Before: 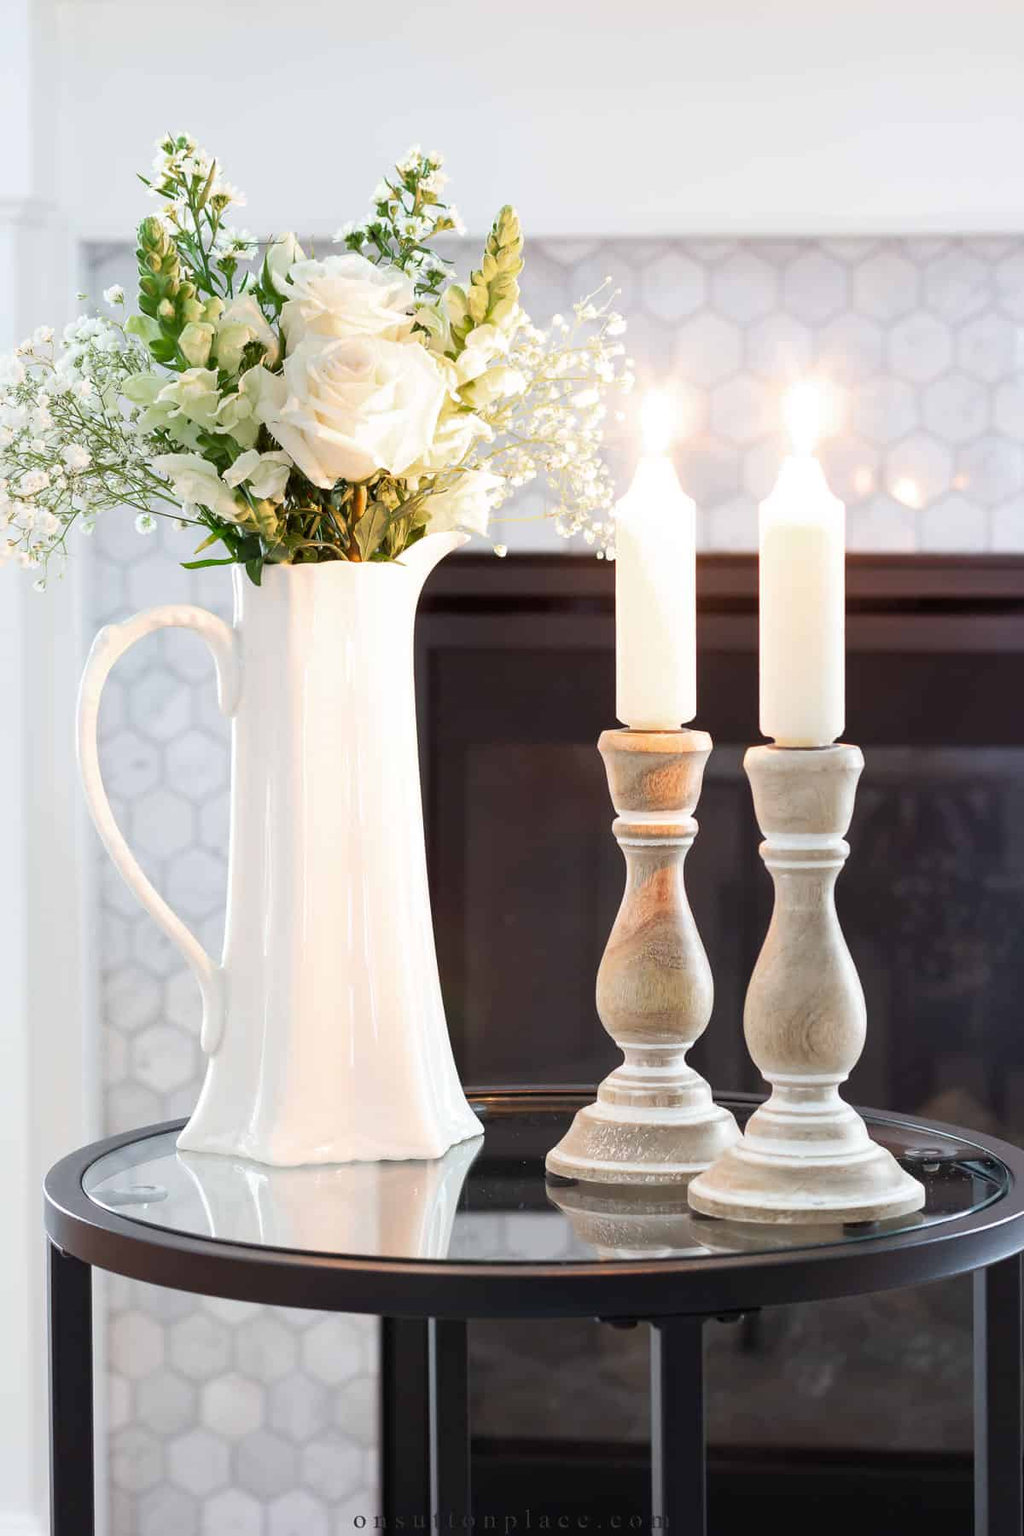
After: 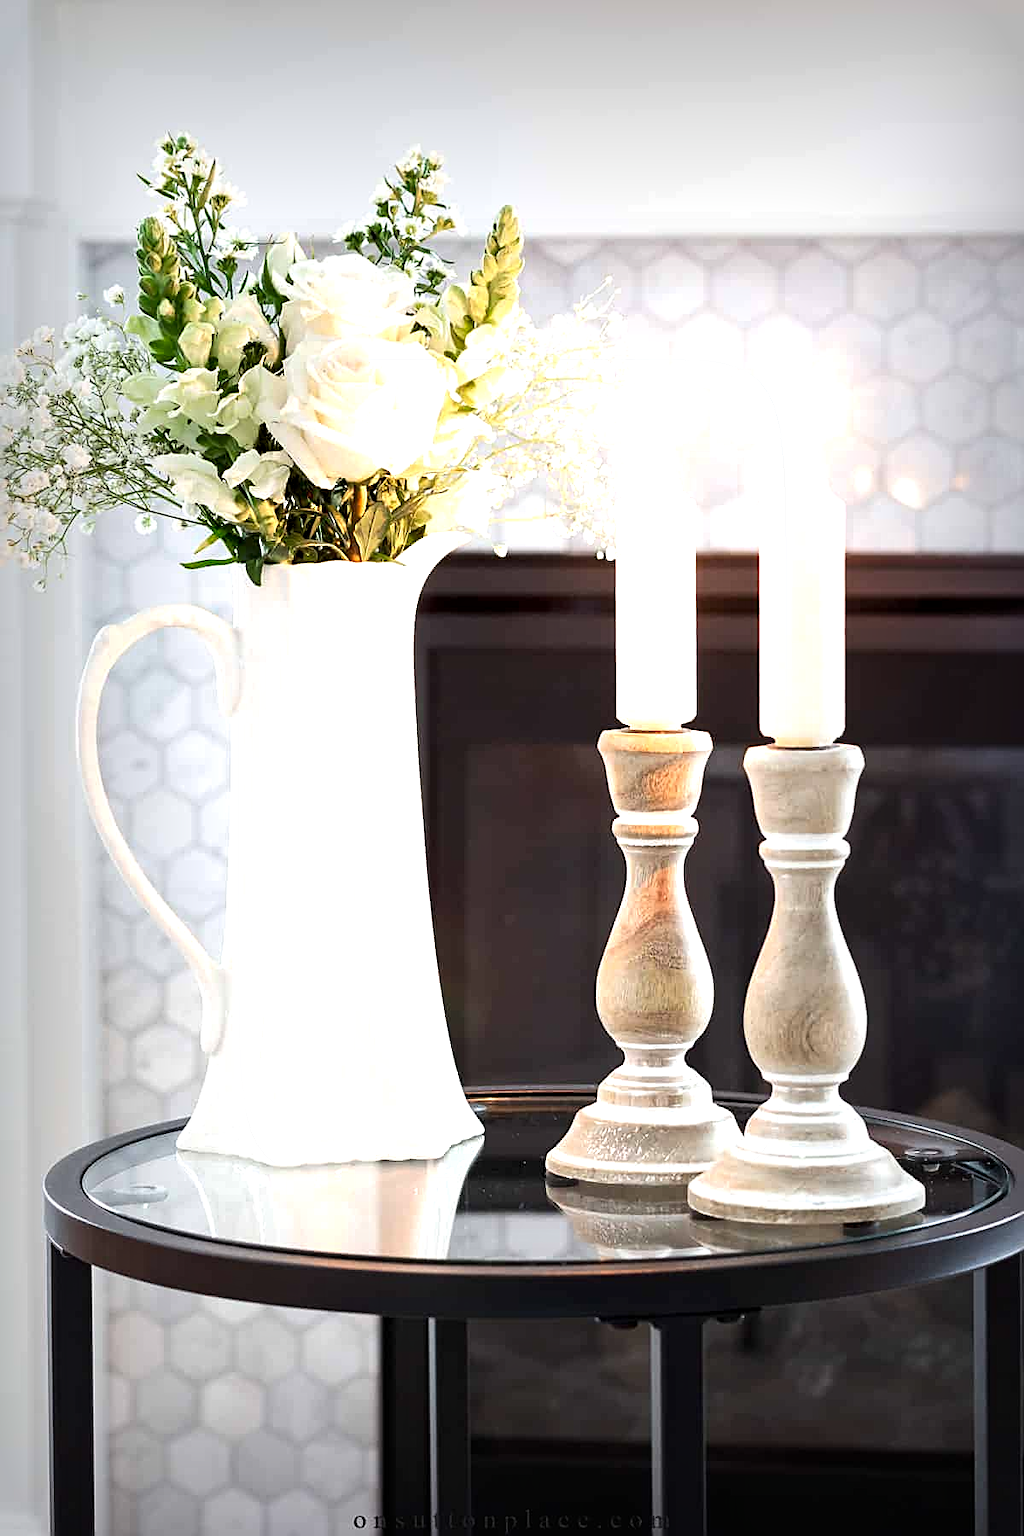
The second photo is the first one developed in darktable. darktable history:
tone equalizer: -8 EV -0.417 EV, -7 EV -0.389 EV, -6 EV -0.333 EV, -5 EV -0.222 EV, -3 EV 0.222 EV, -2 EV 0.333 EV, -1 EV 0.389 EV, +0 EV 0.417 EV, edges refinement/feathering 500, mask exposure compensation -1.57 EV, preserve details no
sharpen: on, module defaults
contrast equalizer: octaves 7, y [[0.6 ×6], [0.55 ×6], [0 ×6], [0 ×6], [0 ×6]], mix 0.3
exposure: exposure 0.2 EV, compensate highlight preservation false
vignetting: fall-off start 53.2%, brightness -0.594, saturation 0, automatic ratio true, width/height ratio 1.313, shape 0.22, unbound false
